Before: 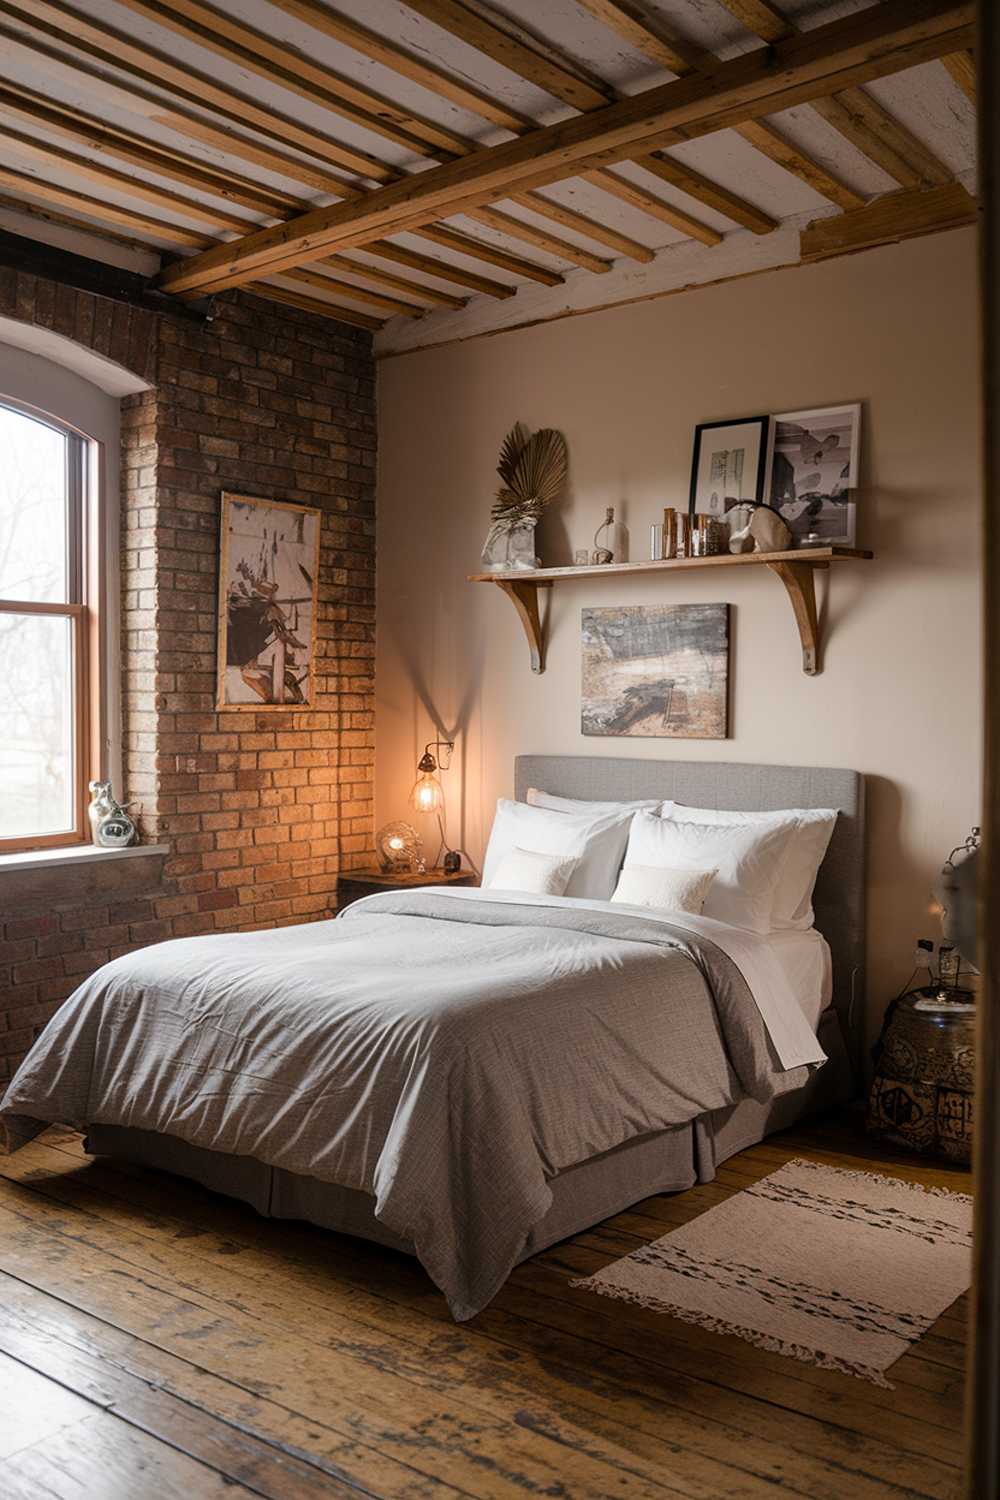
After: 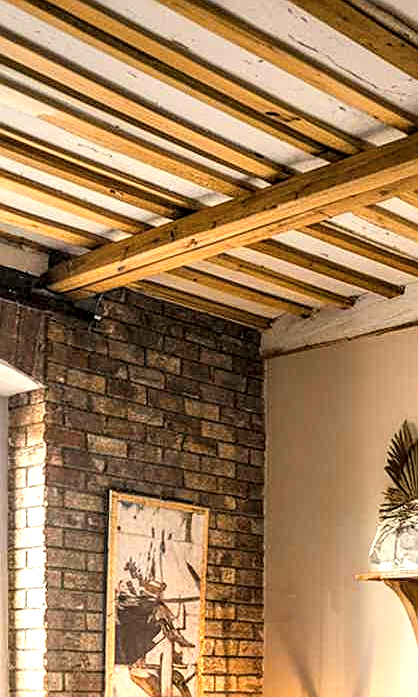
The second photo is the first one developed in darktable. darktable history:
crop and rotate: left 11.206%, top 0.069%, right 46.963%, bottom 53.41%
sharpen: on, module defaults
exposure: exposure 1 EV, compensate highlight preservation false
contrast brightness saturation: contrast 0.136, brightness 0.219
color balance rgb: global offset › hue 168.89°, perceptual saturation grading › global saturation 17.736%, global vibrance 15.069%
color correction: highlights a* -4.51, highlights b* 5.05, saturation 0.95
local contrast: highlights 60%, shadows 62%, detail 160%
